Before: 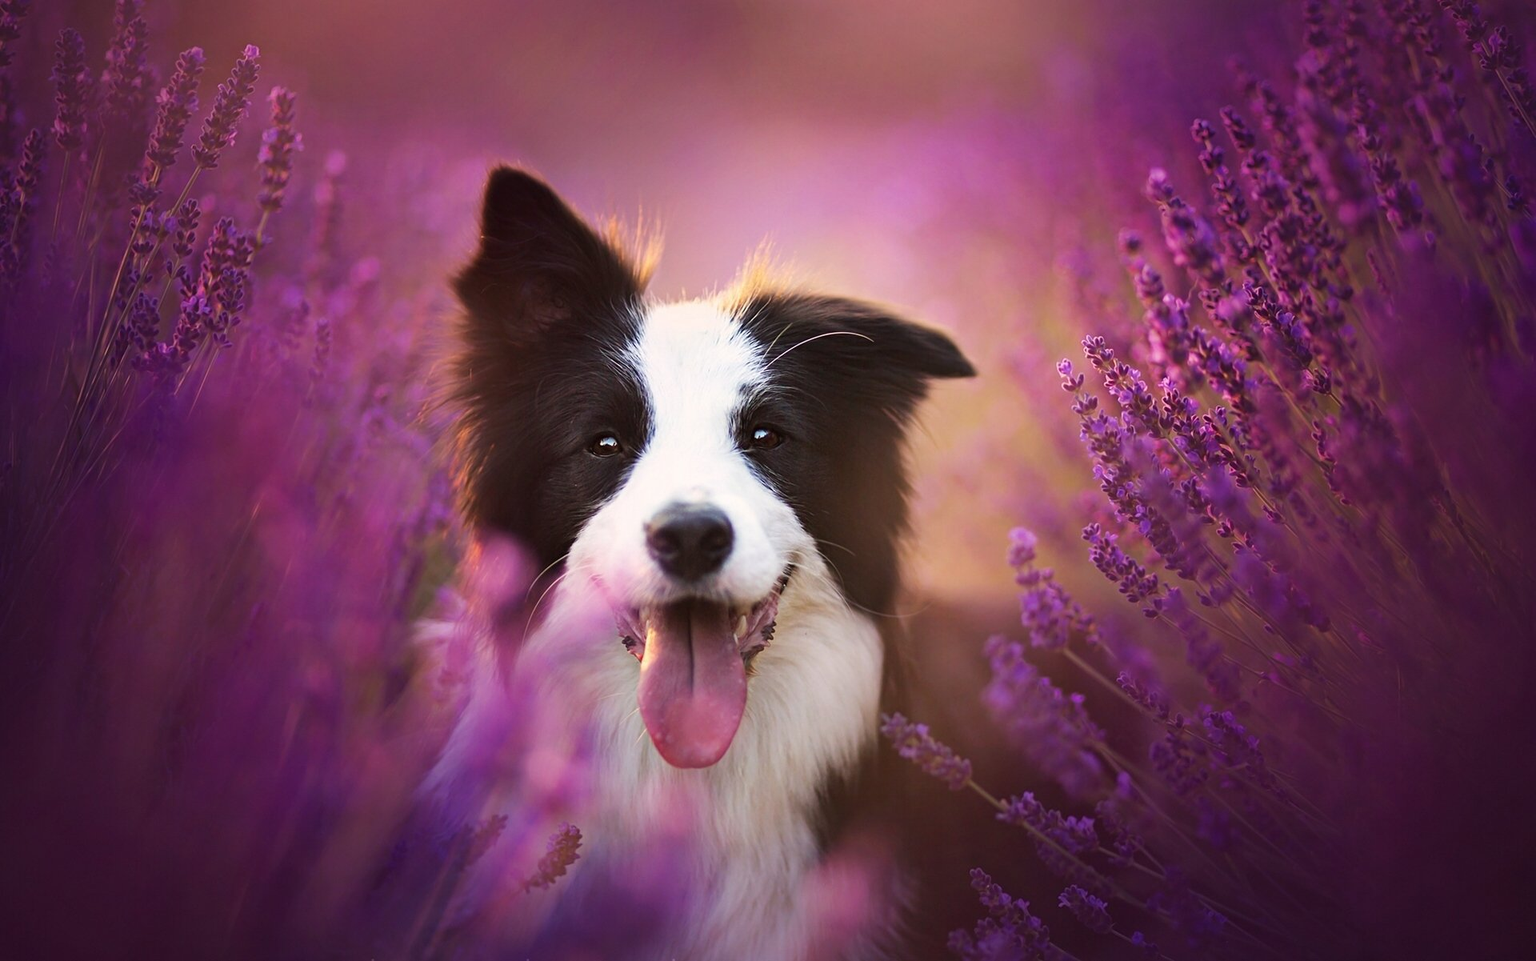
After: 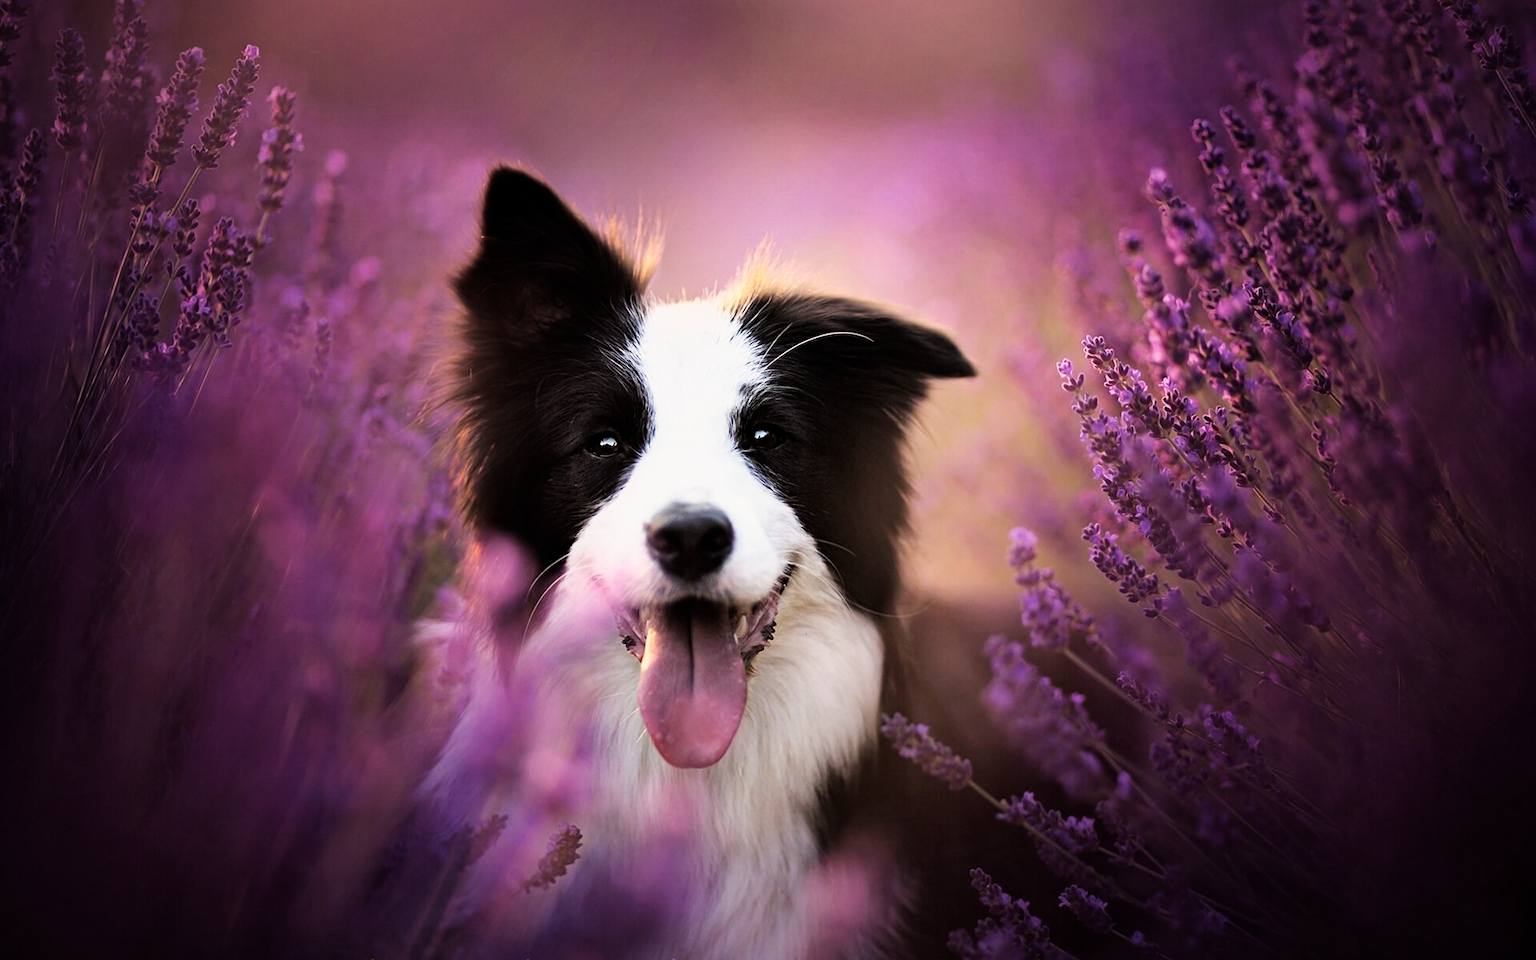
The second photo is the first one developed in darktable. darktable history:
filmic rgb: black relative exposure -8.74 EV, white relative exposure 2.67 EV, target black luminance 0%, target white luminance 99.942%, hardness 6.26, latitude 74.52%, contrast 1.318, highlights saturation mix -6.07%, preserve chrominance RGB euclidean norm, color science v5 (2021), contrast in shadows safe, contrast in highlights safe
